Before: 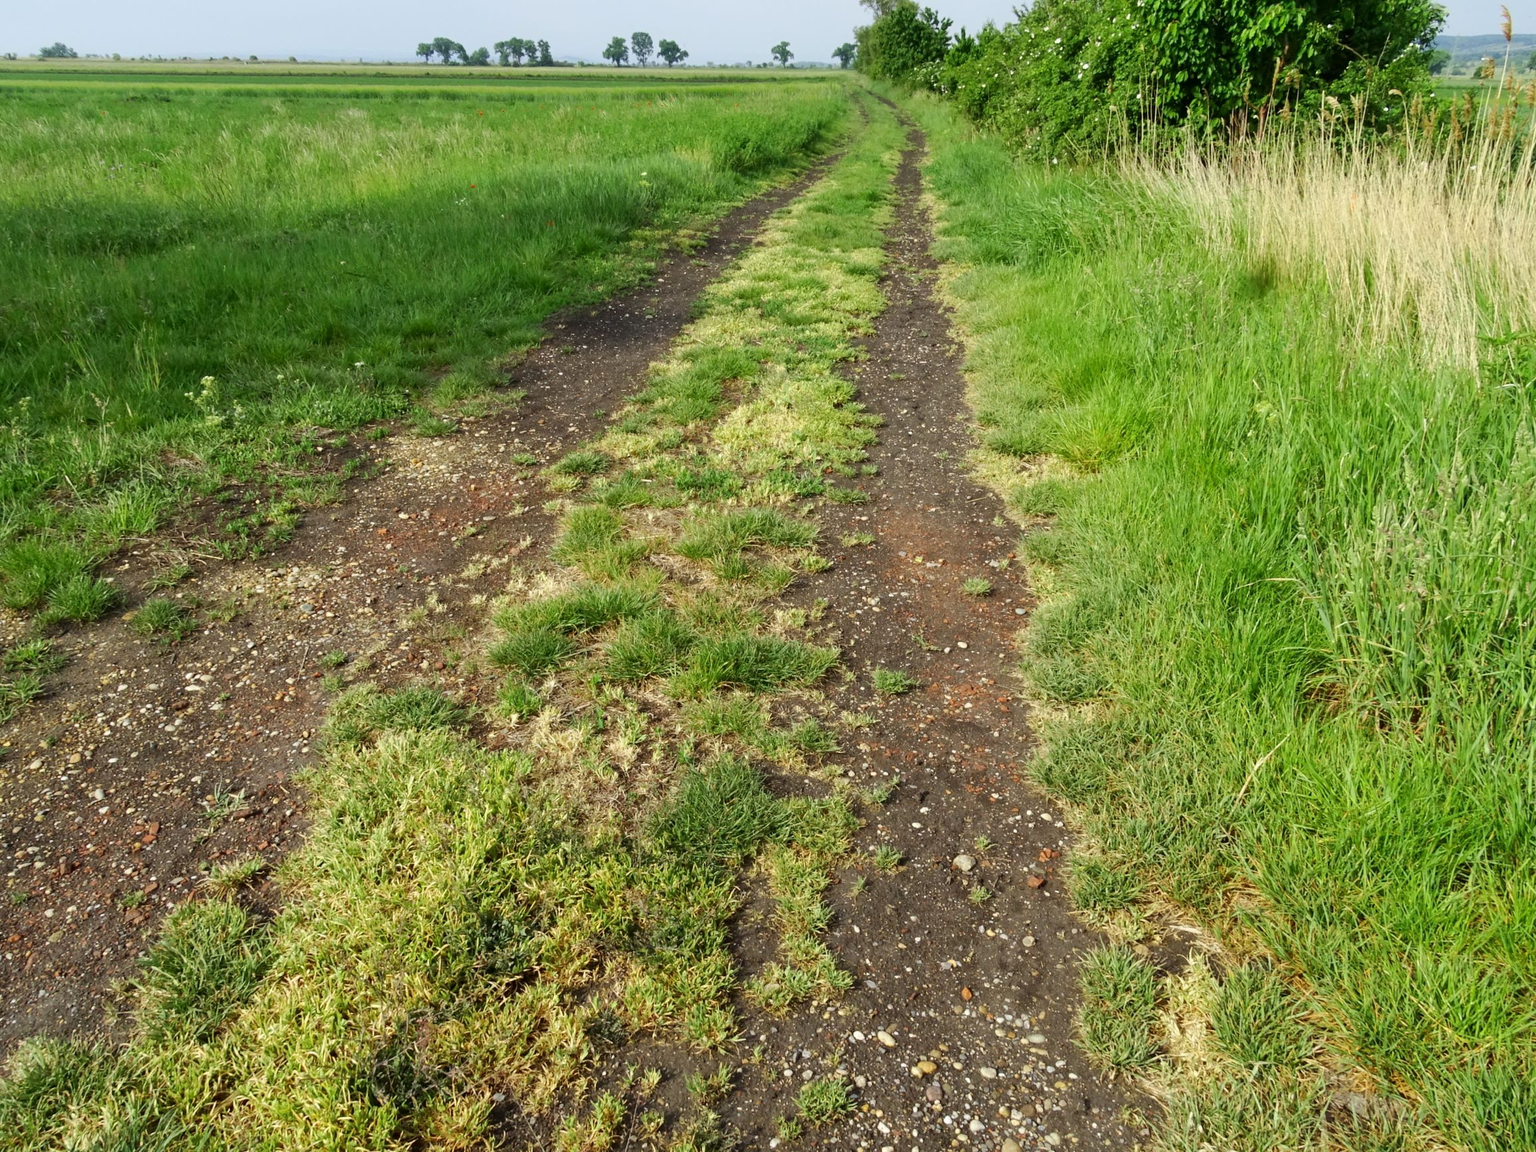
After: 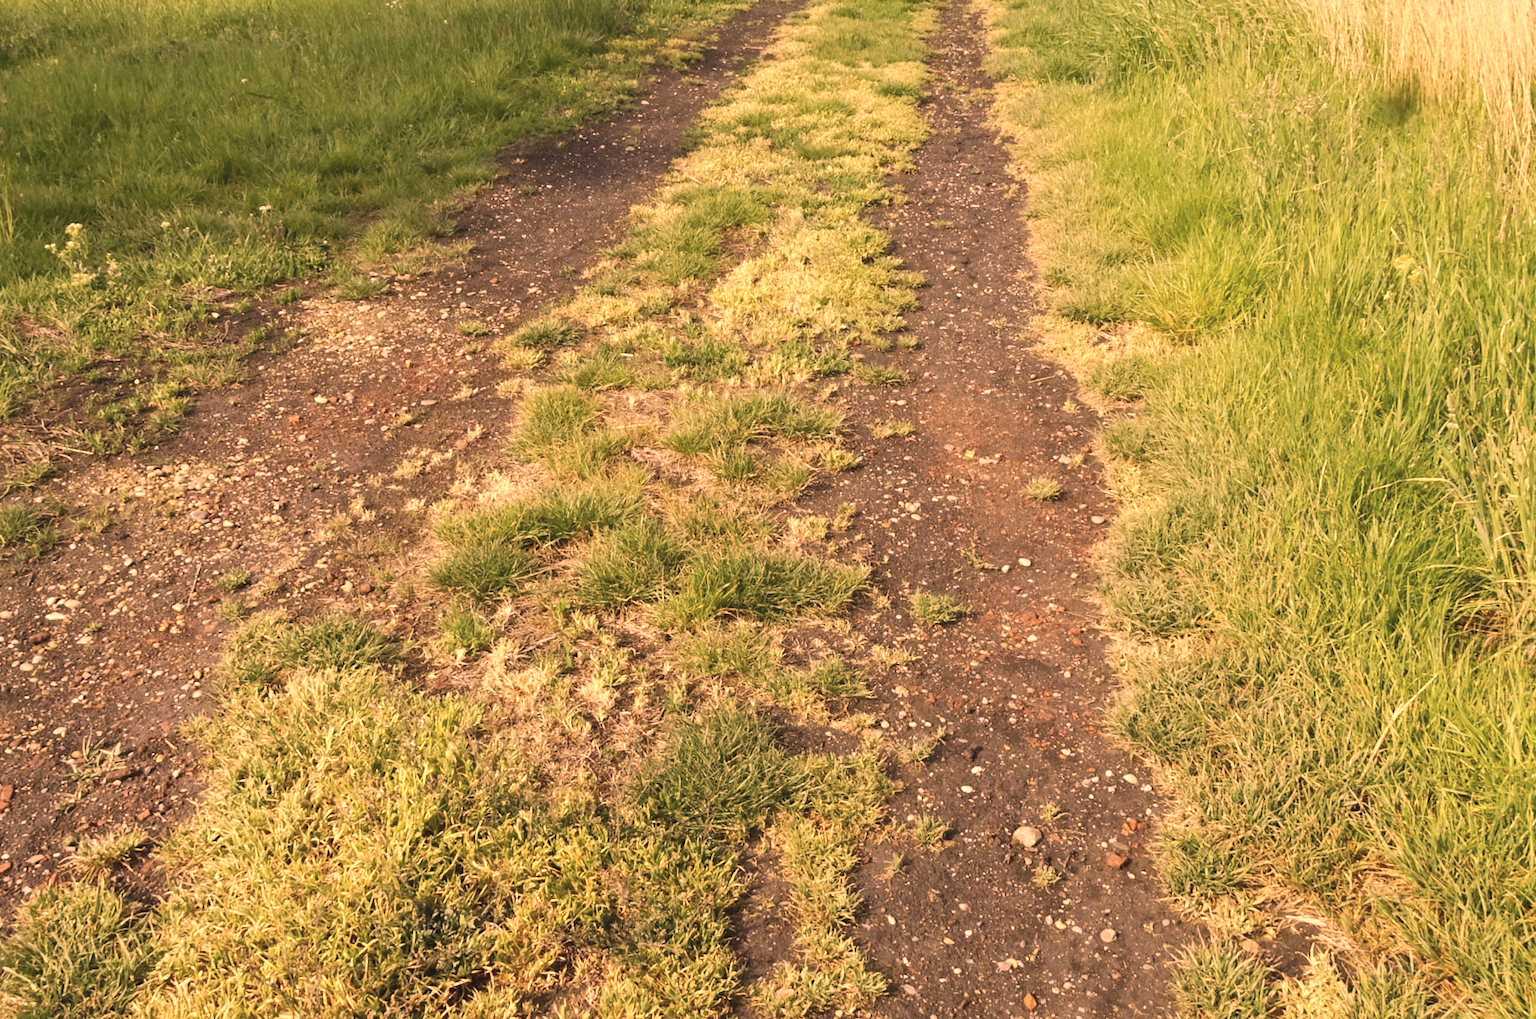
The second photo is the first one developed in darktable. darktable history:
exposure: black level correction -0.002, exposure 0.542 EV, compensate highlight preservation false
crop: left 9.71%, top 17.315%, right 10.894%, bottom 12.405%
contrast brightness saturation: contrast -0.094, saturation -0.091
color correction: highlights a* 39.51, highlights b* 39.7, saturation 0.687
